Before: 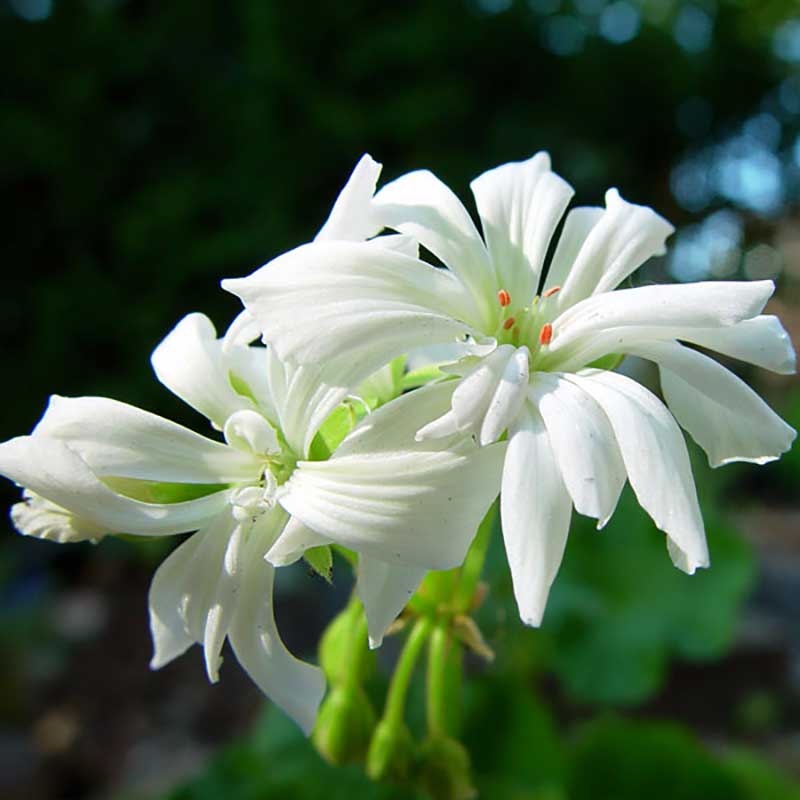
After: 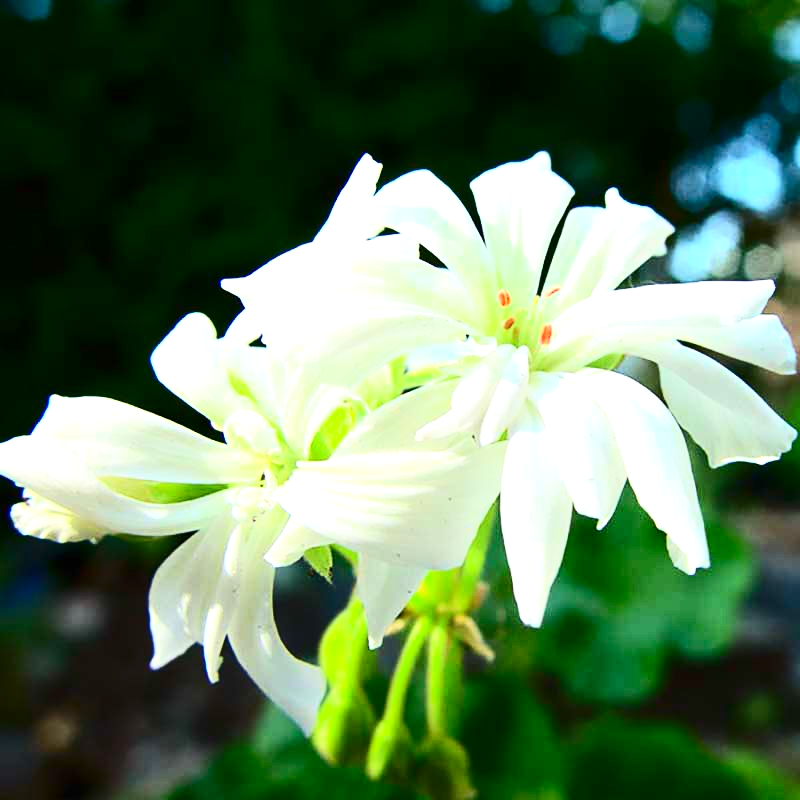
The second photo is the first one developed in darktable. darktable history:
contrast brightness saturation: contrast 0.4, brightness 0.1, saturation 0.21
exposure: exposure 0.766 EV, compensate highlight preservation false
